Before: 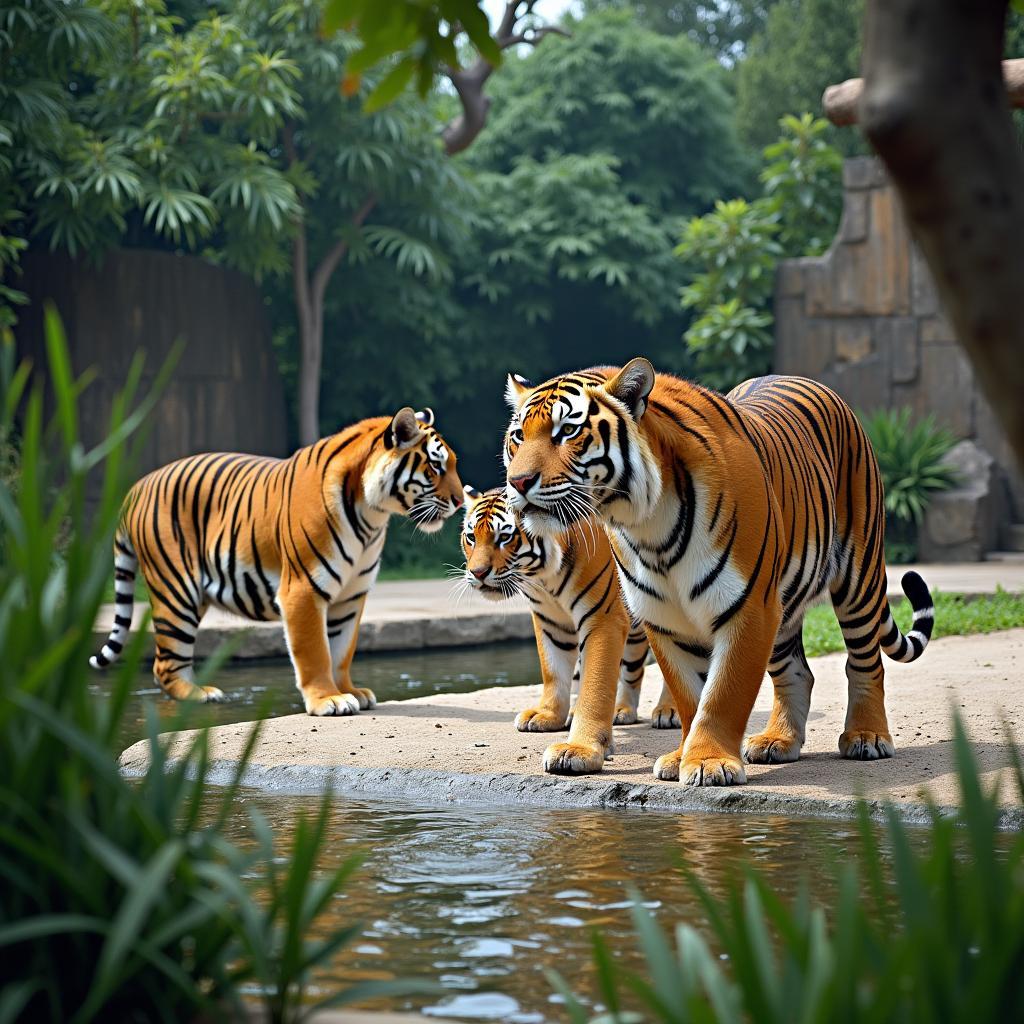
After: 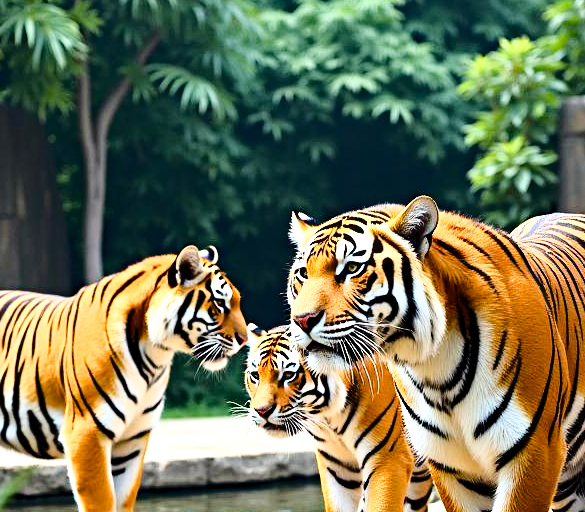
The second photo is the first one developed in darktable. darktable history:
tone equalizer: on, module defaults
base curve: curves: ch0 [(0, 0) (0.04, 0.03) (0.133, 0.232) (0.448, 0.748) (0.843, 0.968) (1, 1)]
color balance rgb: power › chroma 0.253%, power › hue 60.72°, highlights gain › luminance 14.819%, perceptual saturation grading › global saturation 20%, perceptual saturation grading › highlights -49.669%, perceptual saturation grading › shadows 25.206%, perceptual brilliance grading › global brilliance 11.033%, global vibrance 9.952%
crop: left 21.103%, top 15.91%, right 21.767%, bottom 34.042%
haze removal: compatibility mode true, adaptive false
shadows and highlights: shadows 11.45, white point adjustment 1.15, highlights -1.68, soften with gaussian
